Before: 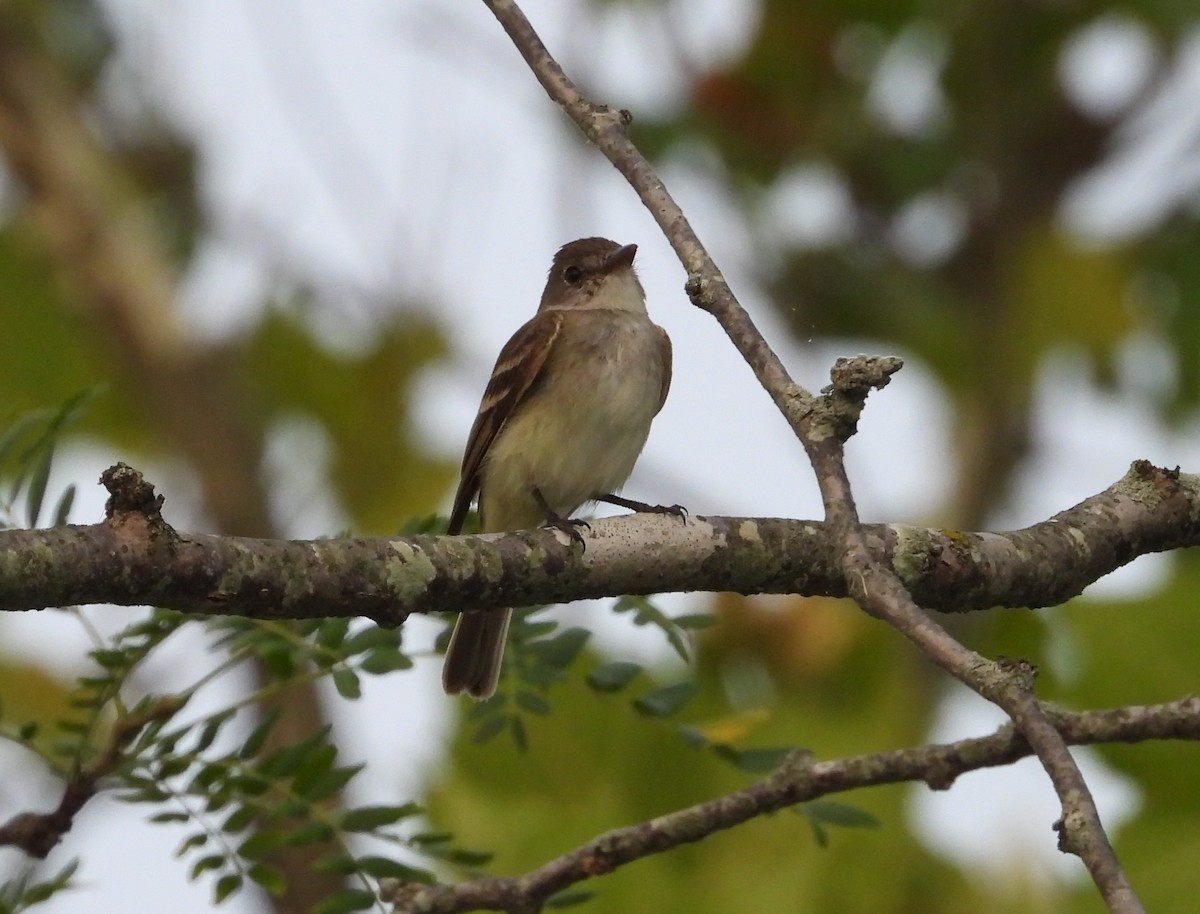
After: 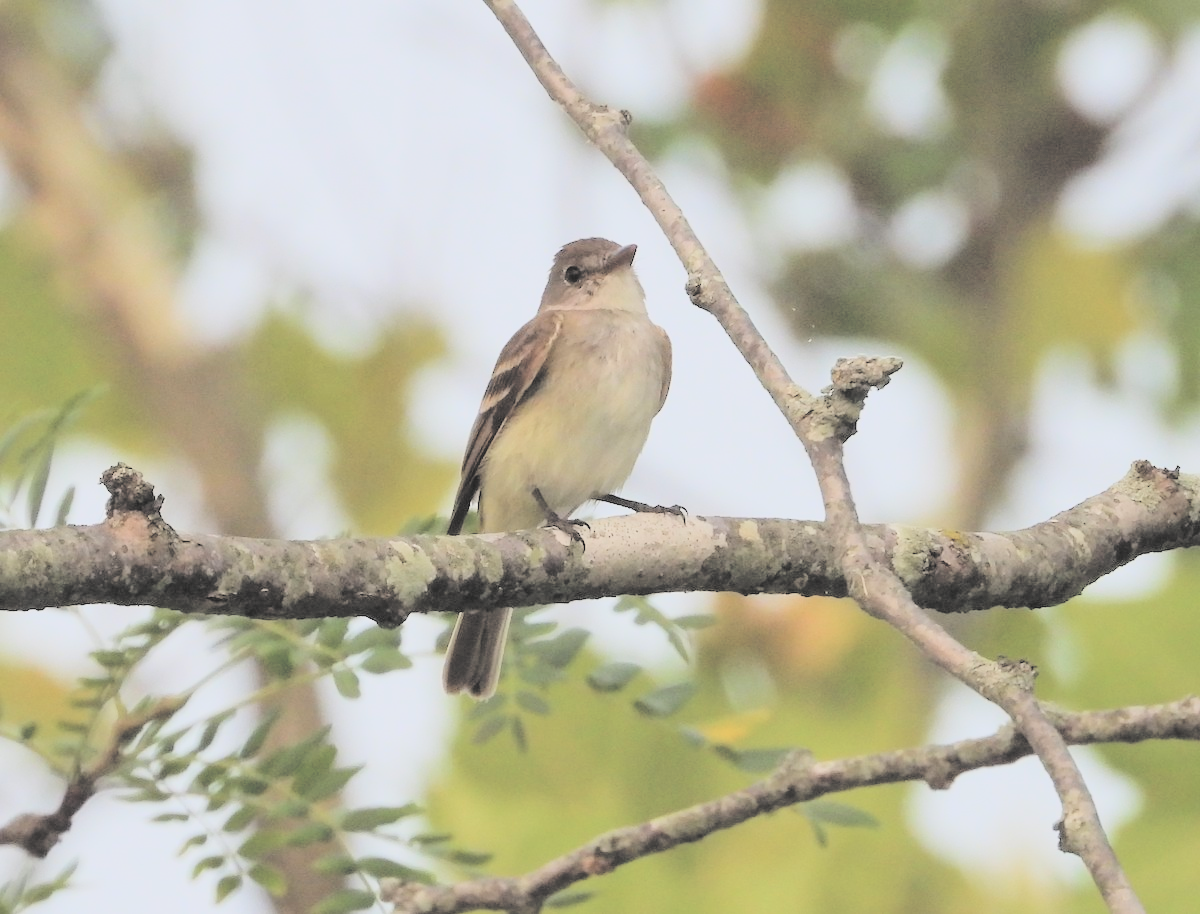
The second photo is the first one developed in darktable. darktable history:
contrast brightness saturation: brightness 0.986
filmic rgb: black relative exposure -6.93 EV, white relative exposure 5.66 EV, hardness 2.86, color science v6 (2022)
